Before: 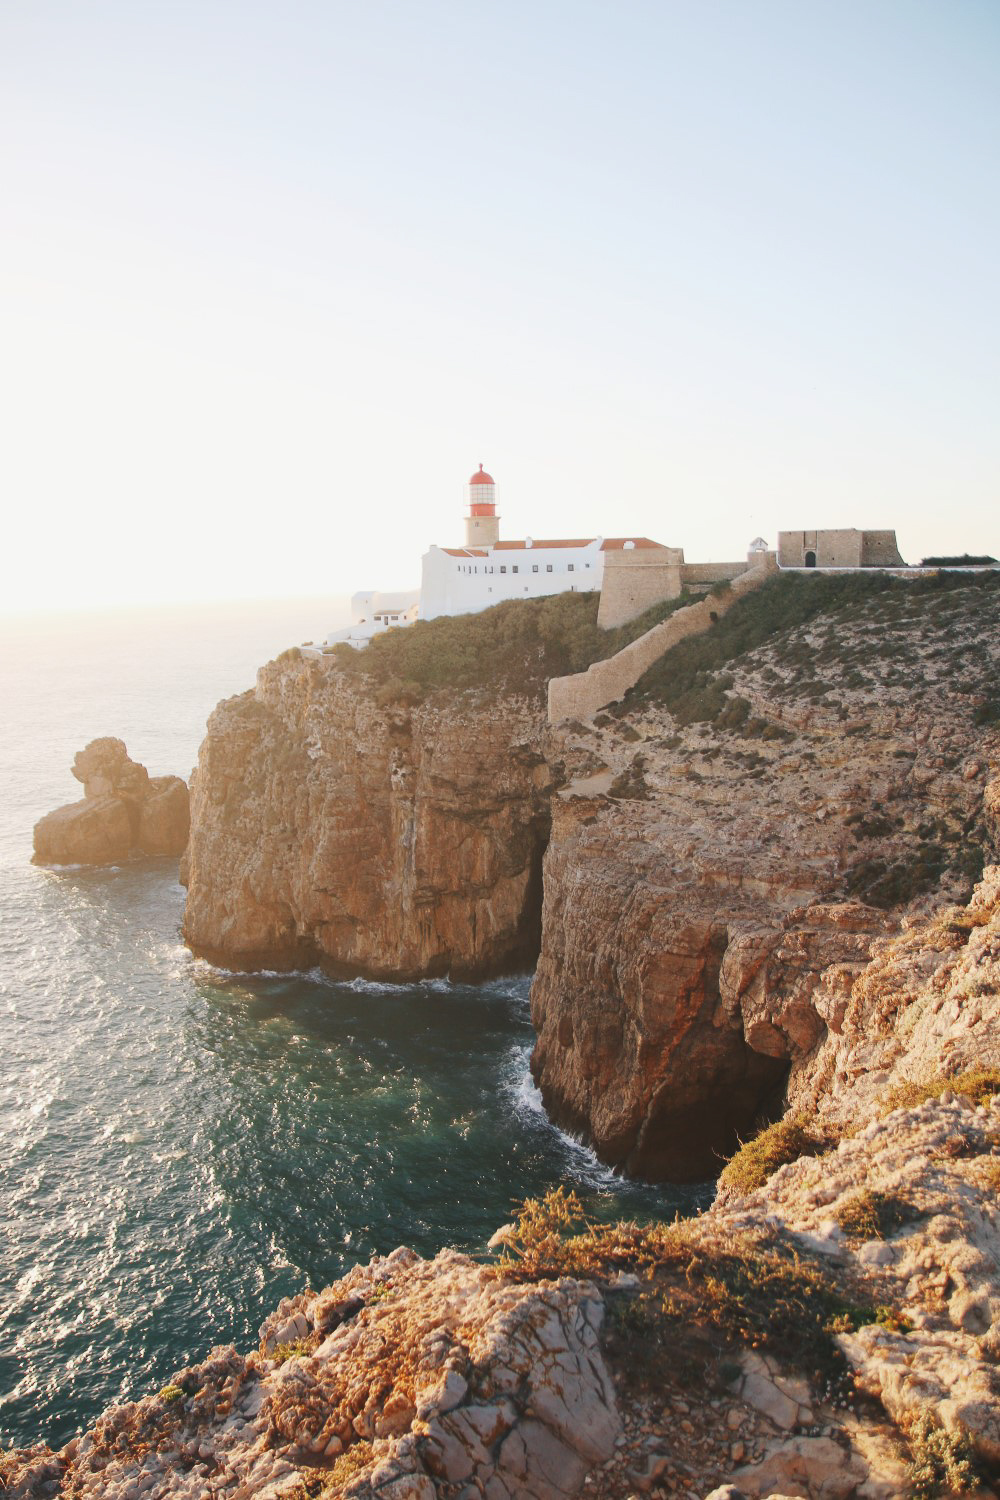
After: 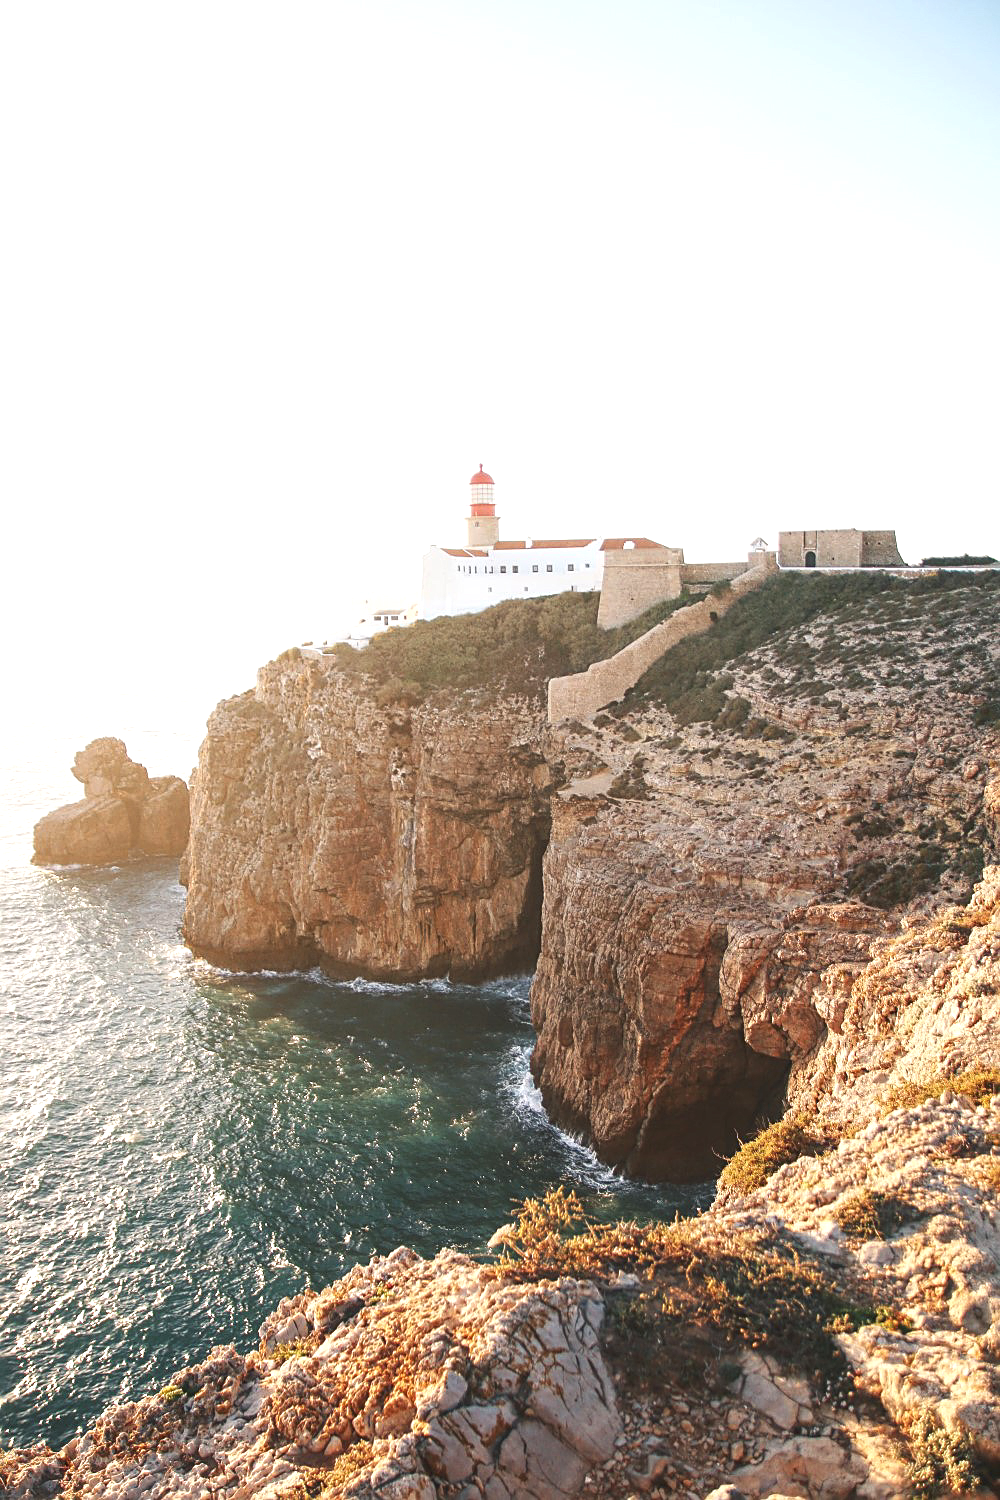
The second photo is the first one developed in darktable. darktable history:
exposure: black level correction 0, exposure 0.5 EV, compensate highlight preservation false
sharpen: on, module defaults
local contrast: on, module defaults
